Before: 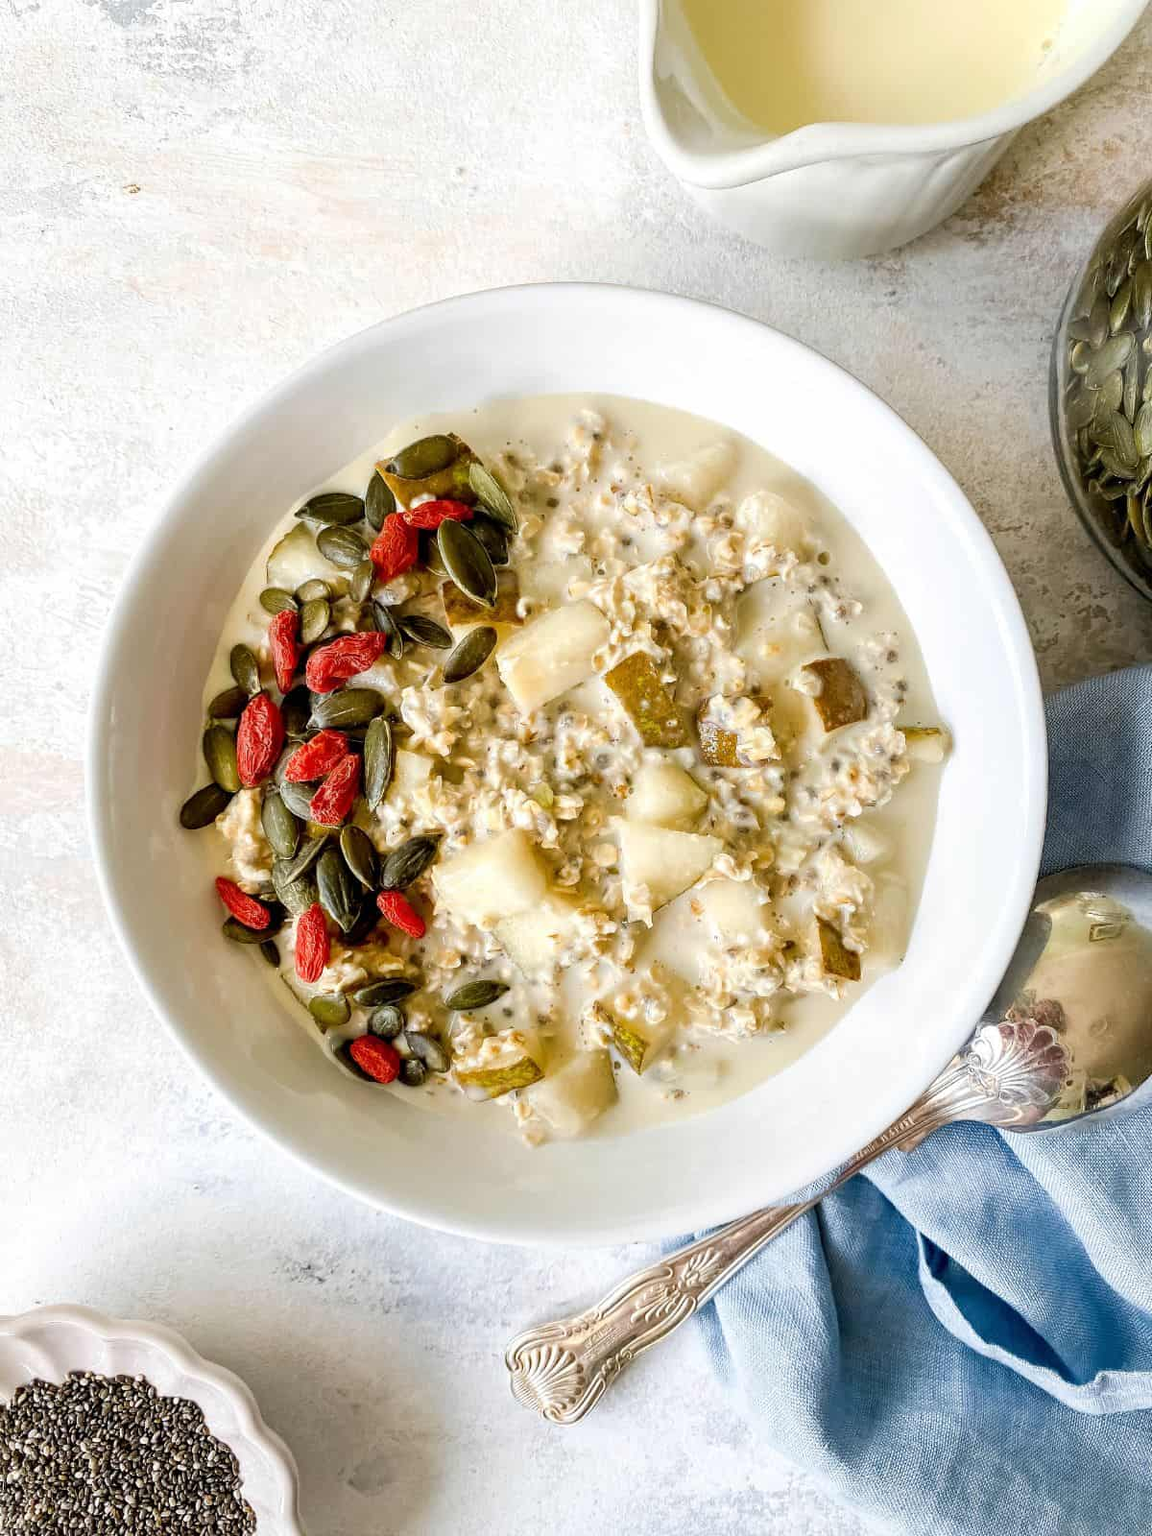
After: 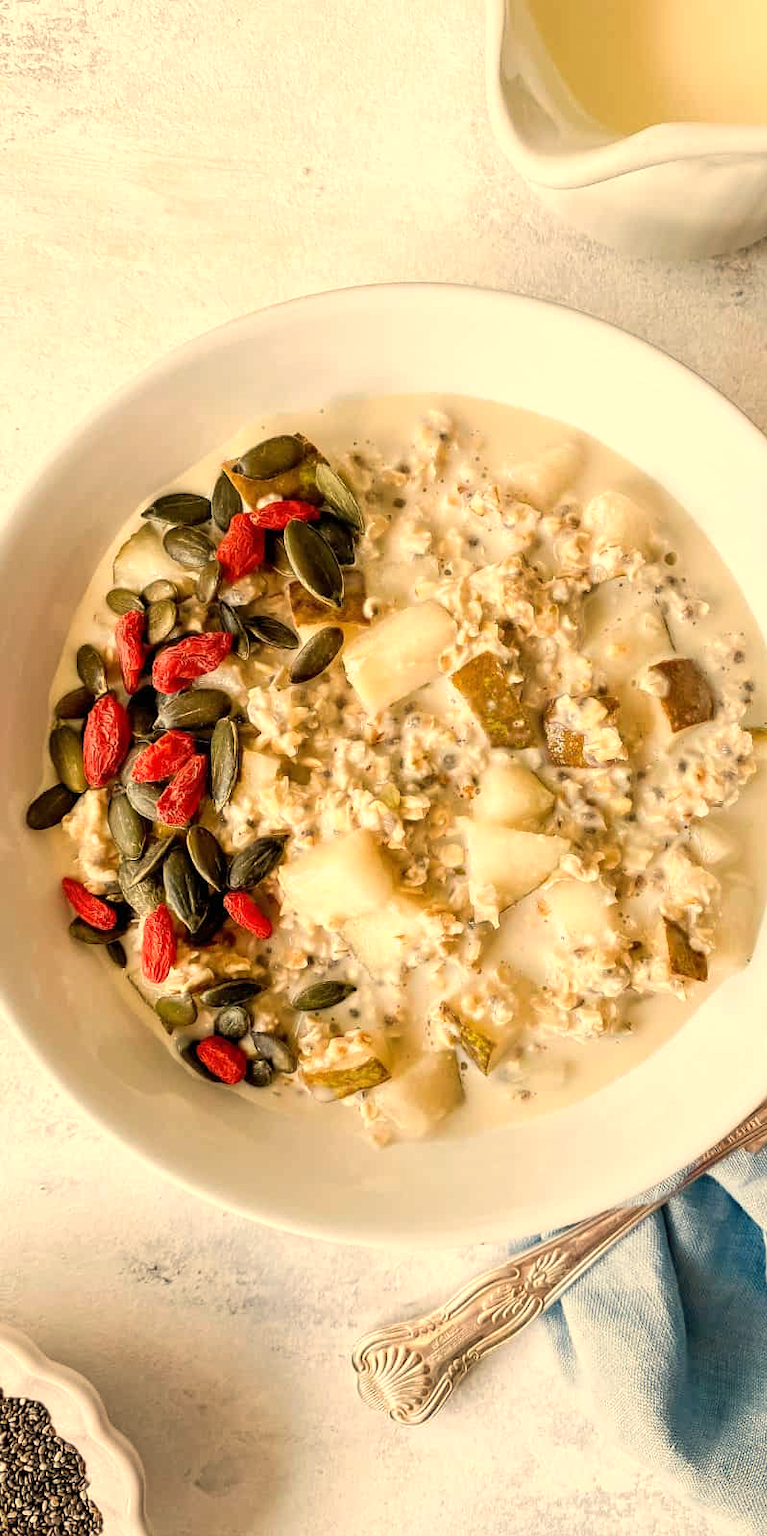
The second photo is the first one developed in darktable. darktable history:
crop and rotate: left 13.409%, right 19.924%
white balance: red 1.138, green 0.996, blue 0.812
